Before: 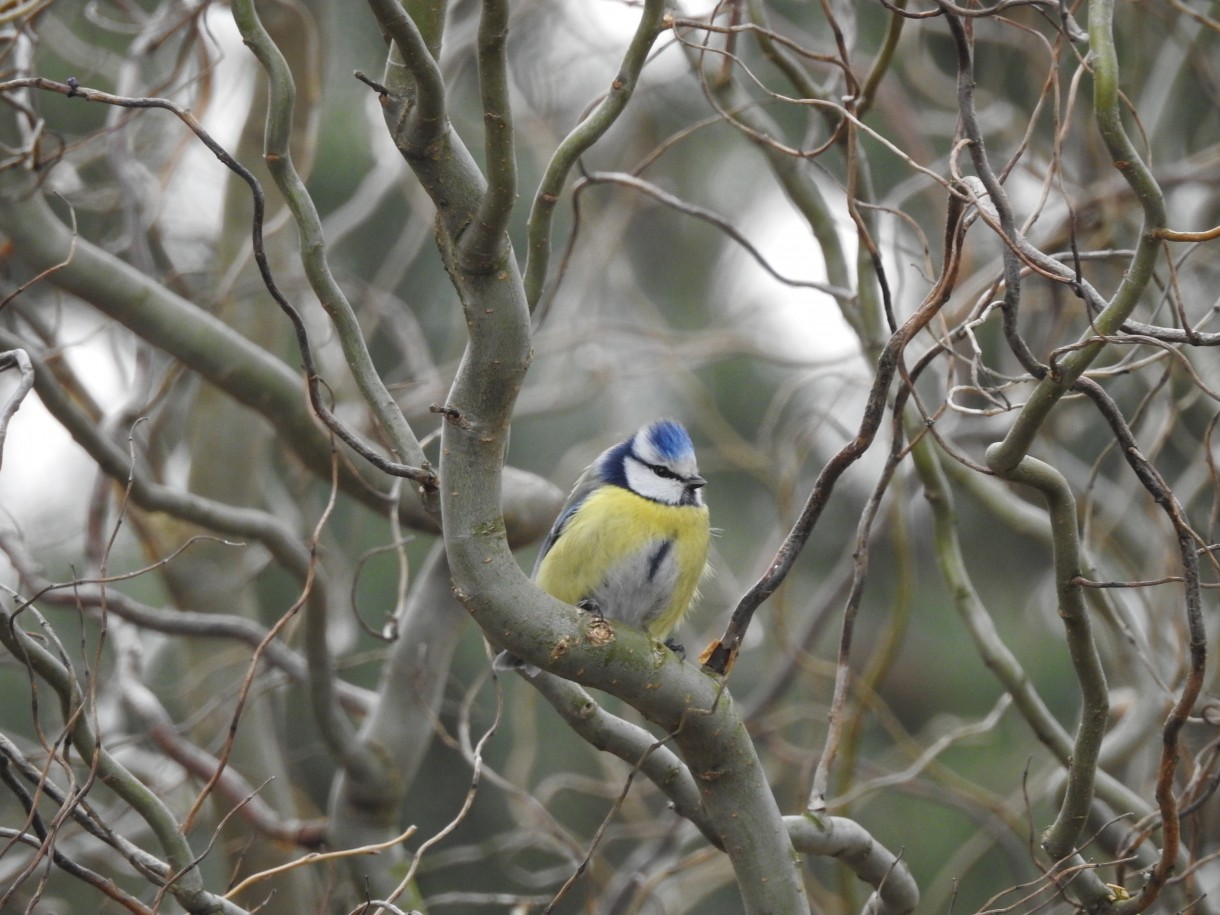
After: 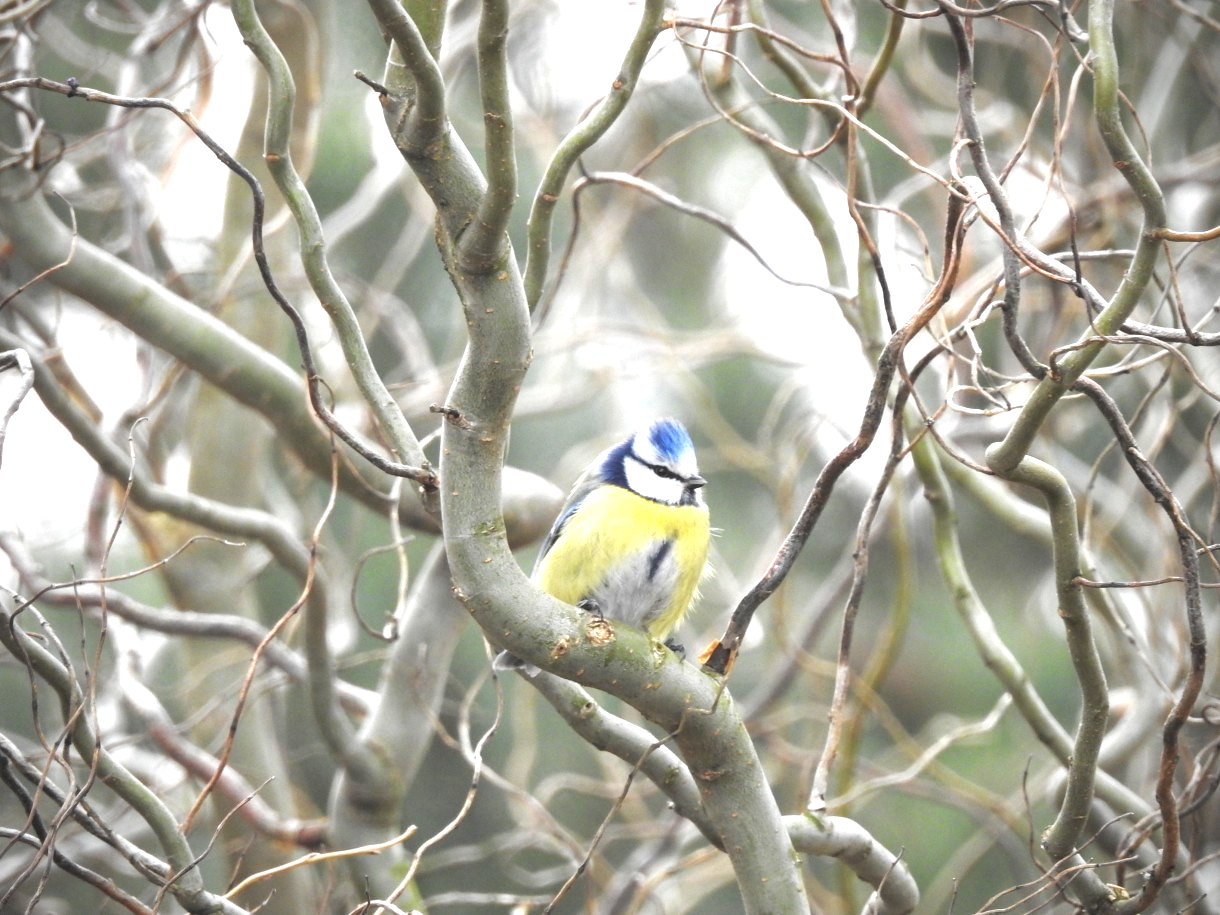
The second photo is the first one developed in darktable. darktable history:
vignetting: on, module defaults
exposure: black level correction 0, exposure 1.406 EV, compensate exposure bias true, compensate highlight preservation false
